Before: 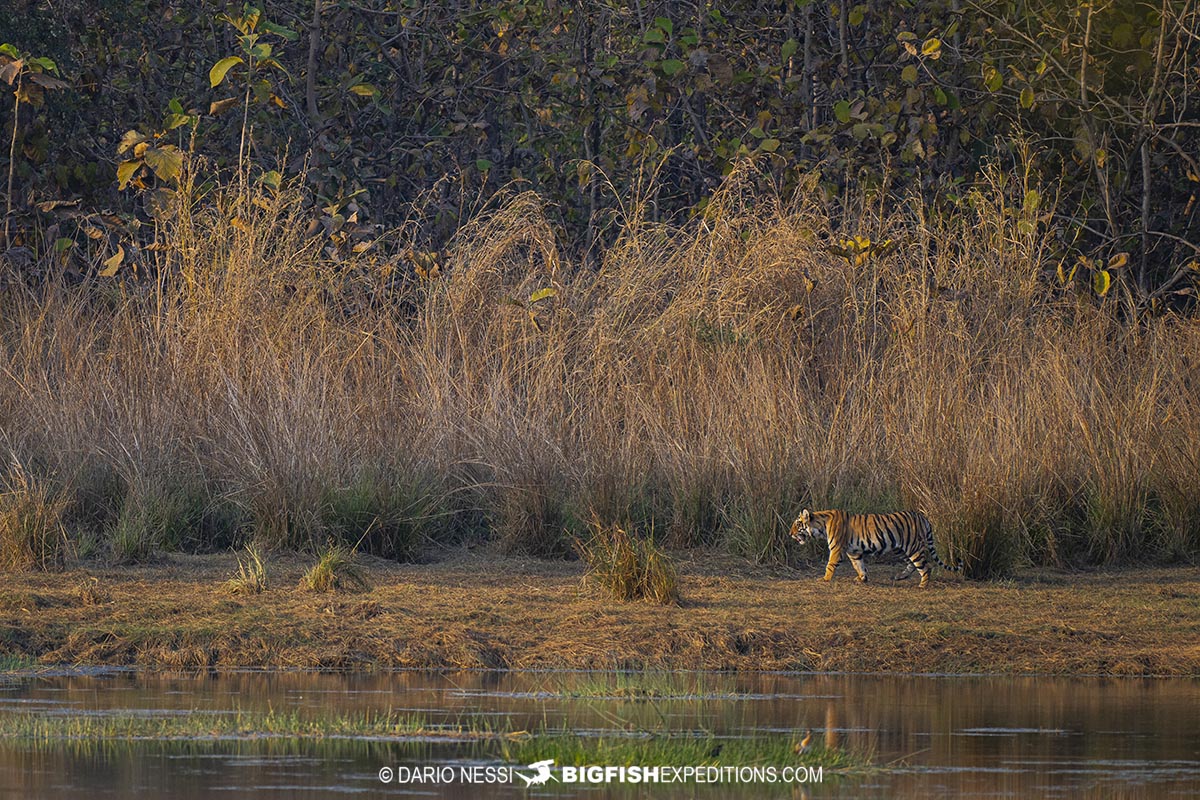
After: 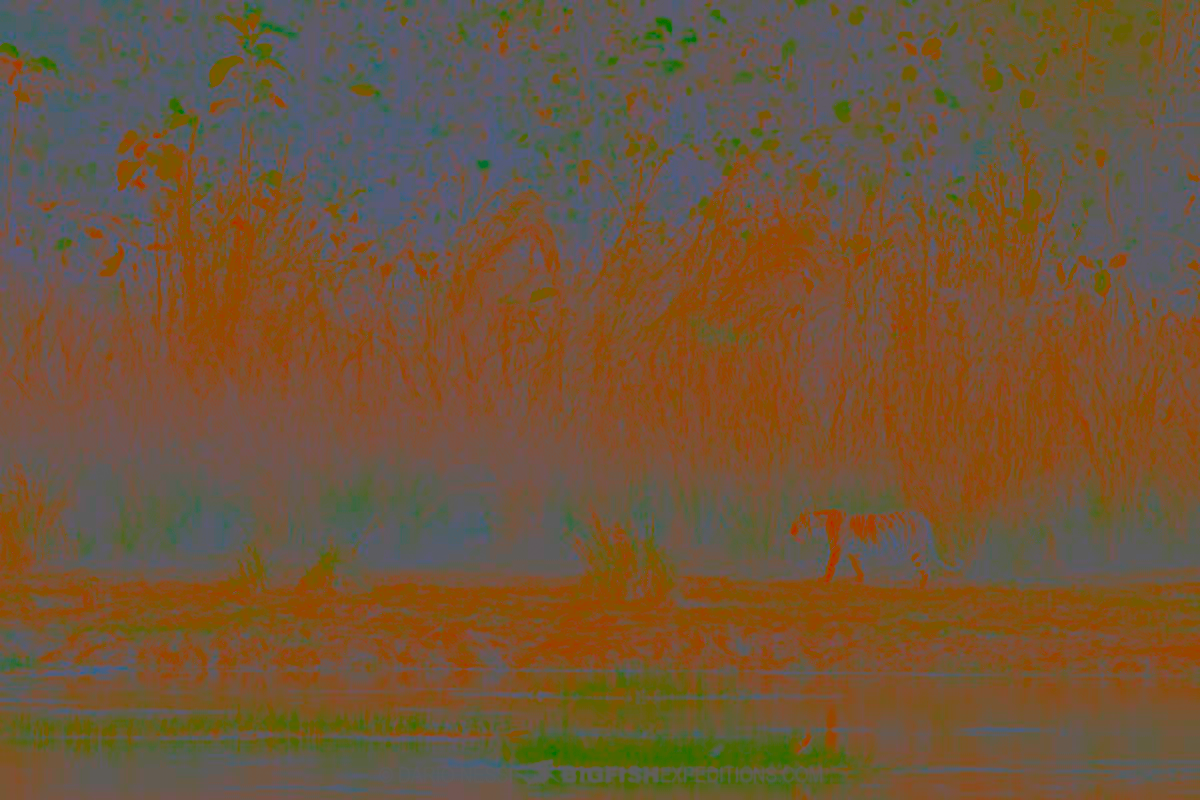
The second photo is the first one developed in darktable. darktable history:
sharpen: radius 5.325, amount 0.312, threshold 26.433
contrast brightness saturation: contrast -0.99, brightness -0.17, saturation 0.75
shadows and highlights: shadows 0, highlights 40
